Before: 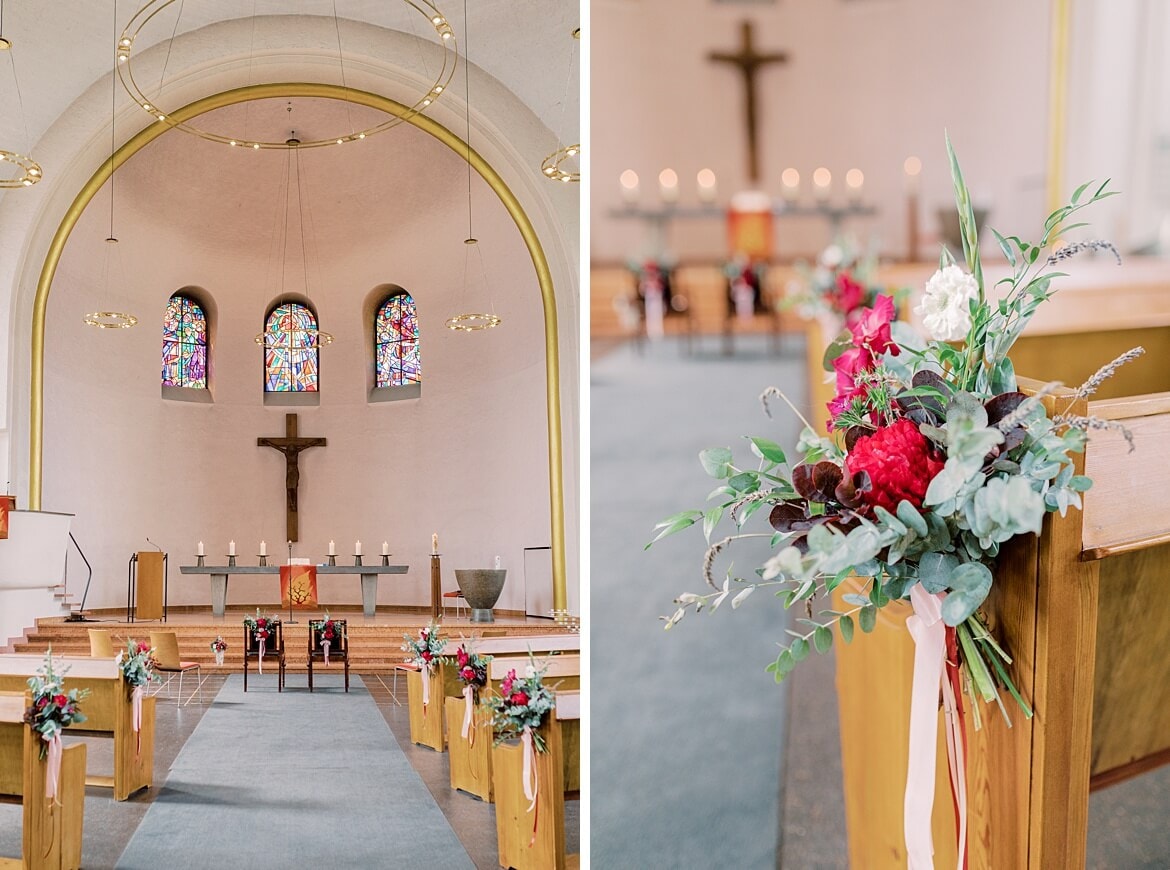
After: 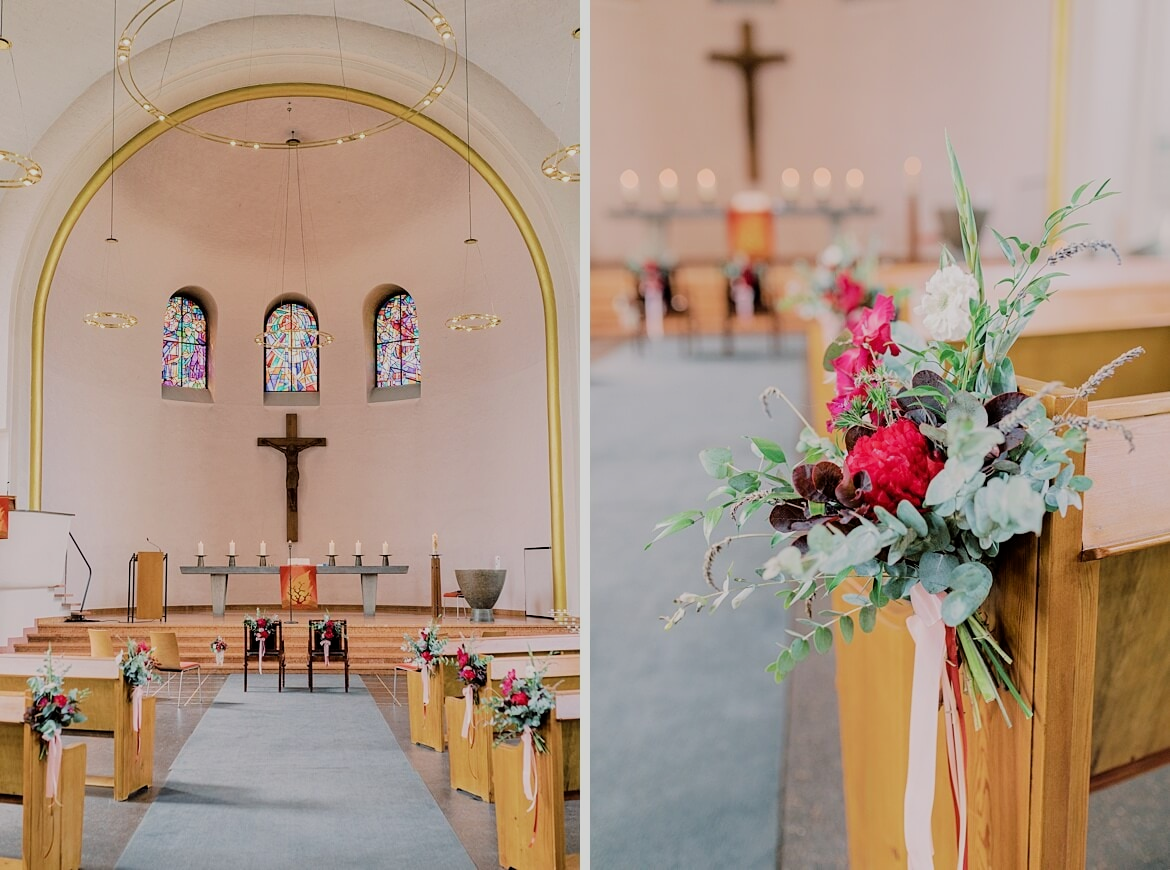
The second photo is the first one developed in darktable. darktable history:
filmic rgb: black relative exposure -8.39 EV, white relative exposure 4.67 EV, hardness 3.83, color science v6 (2022)
